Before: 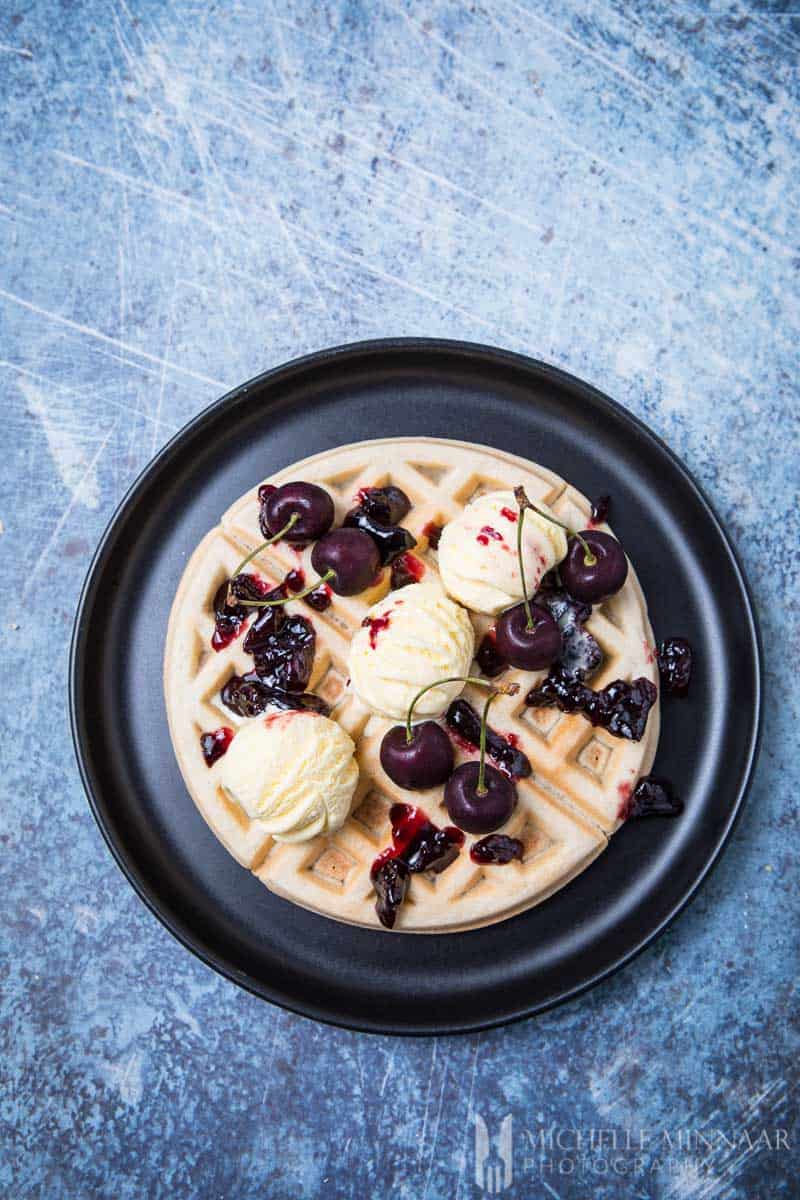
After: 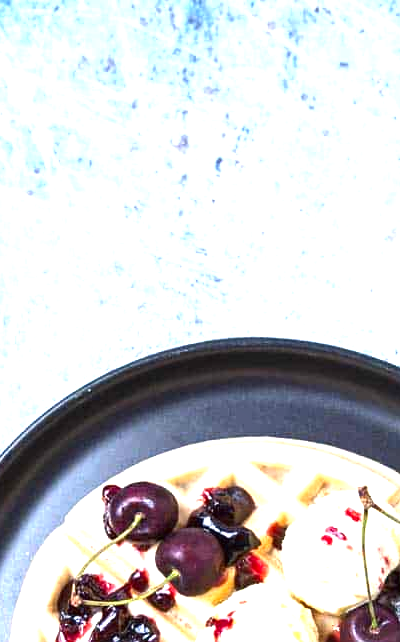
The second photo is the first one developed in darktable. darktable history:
crop: left 19.556%, right 30.401%, bottom 46.458%
shadows and highlights: shadows 37.27, highlights -28.18, soften with gaussian
exposure: black level correction 0, exposure 1.3 EV, compensate highlight preservation false
